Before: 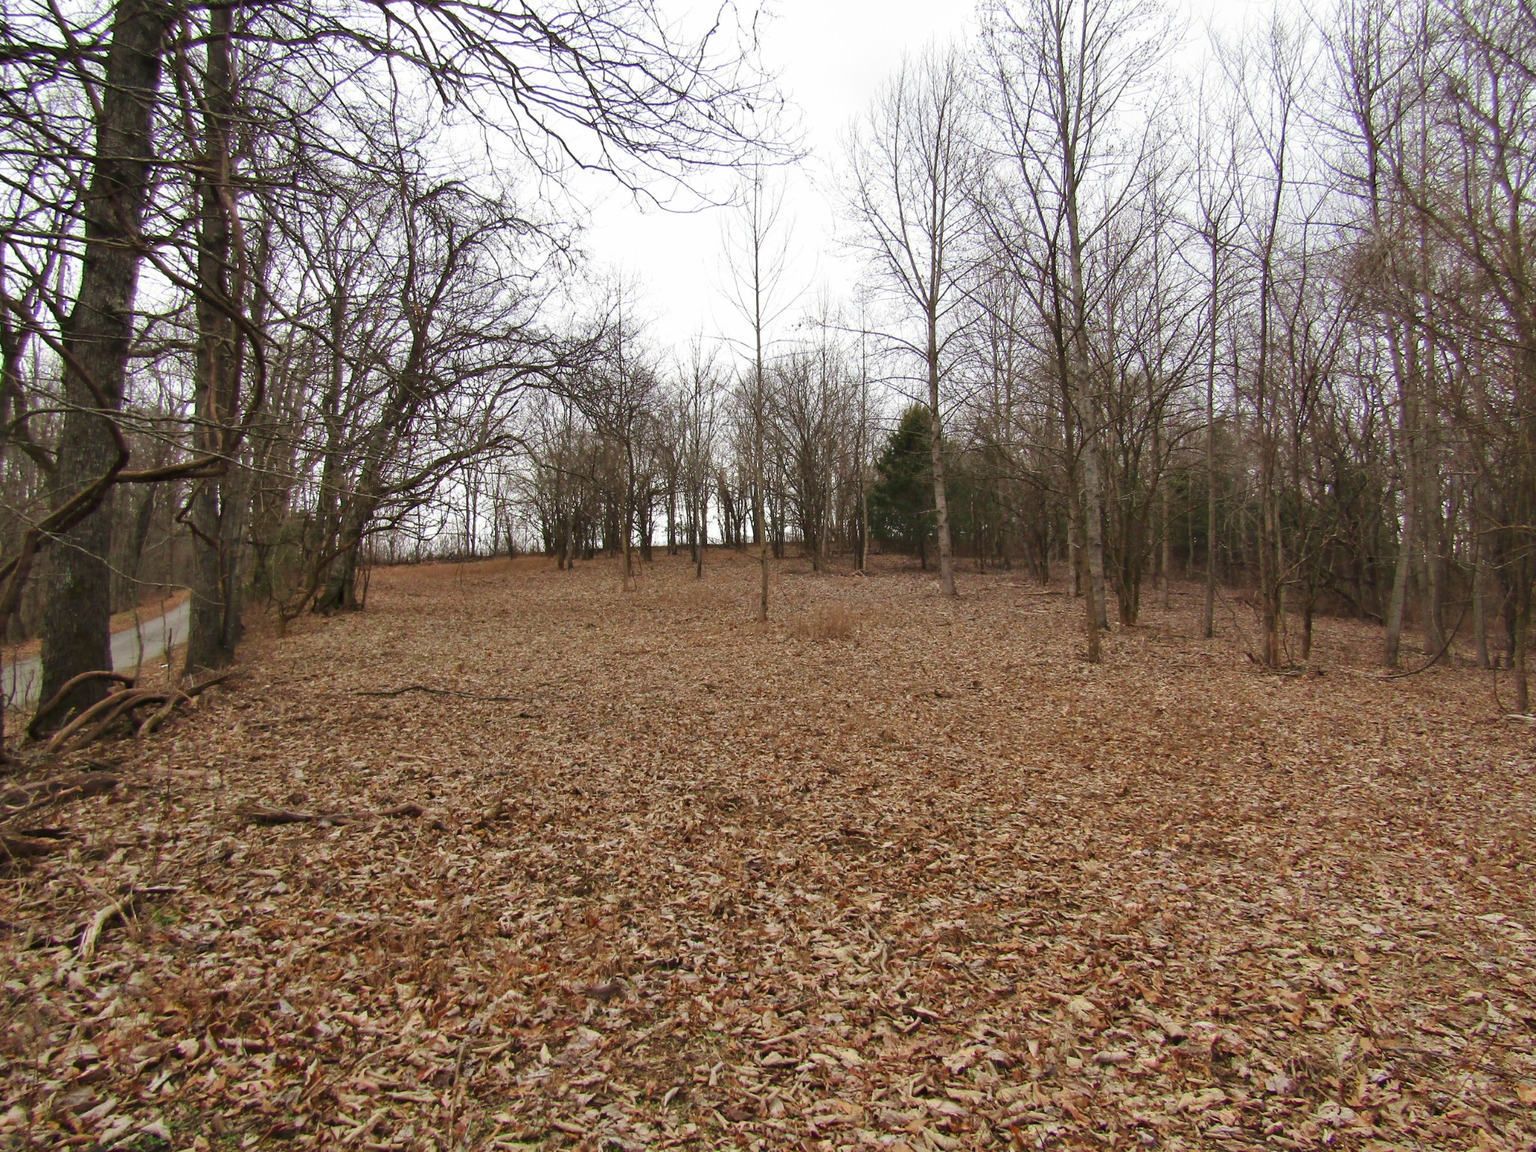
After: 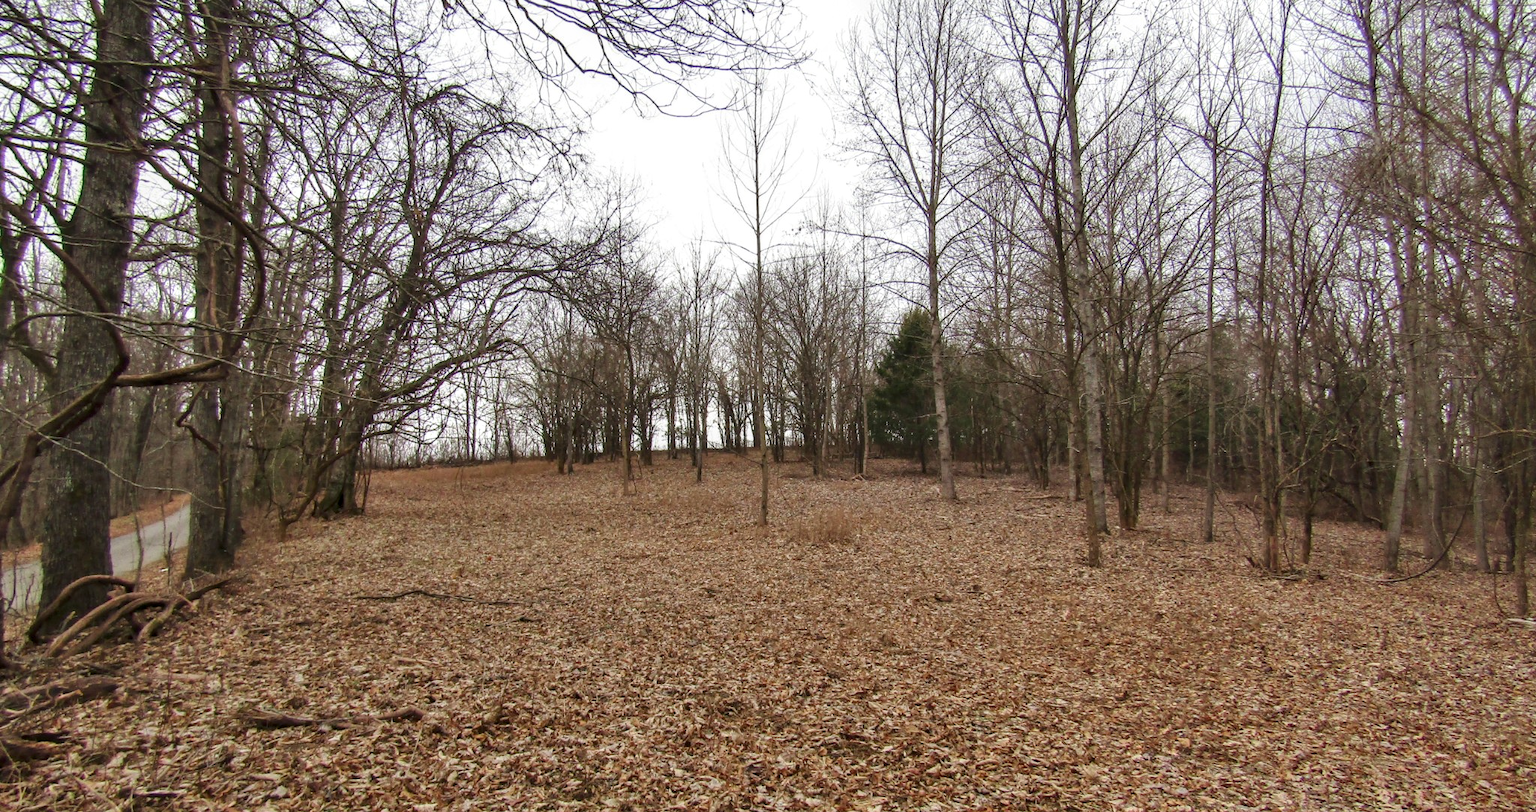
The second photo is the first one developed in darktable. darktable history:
shadows and highlights: shadows 36.79, highlights -27.48, soften with gaussian
crop and rotate: top 8.392%, bottom 21.053%
local contrast: on, module defaults
